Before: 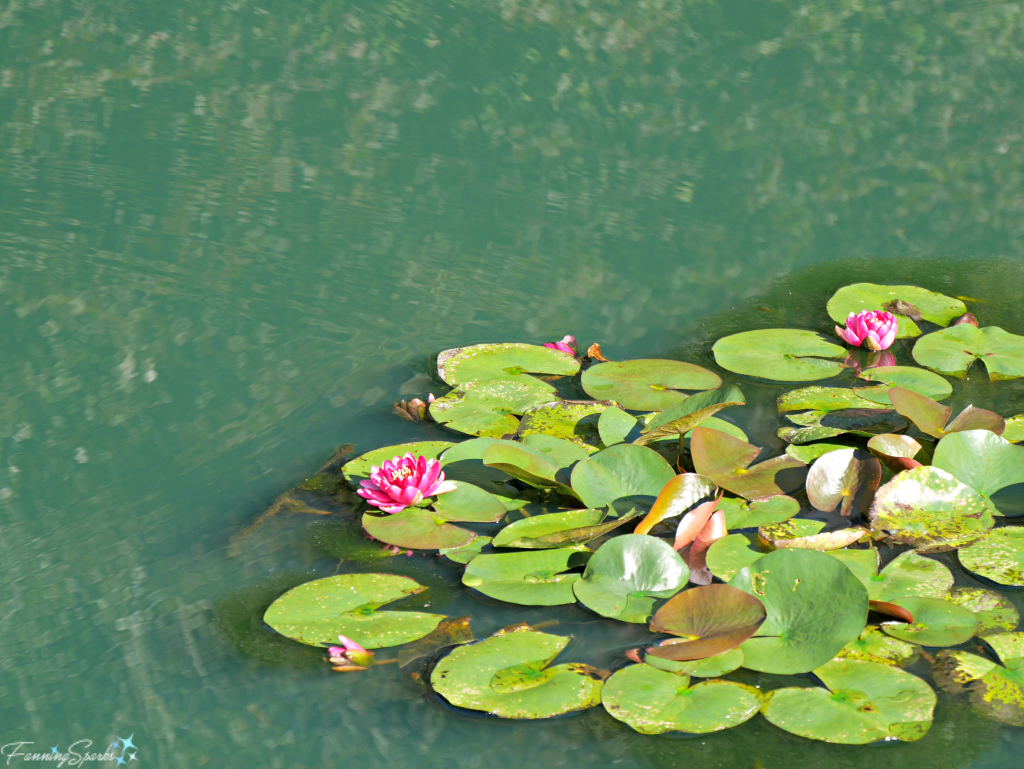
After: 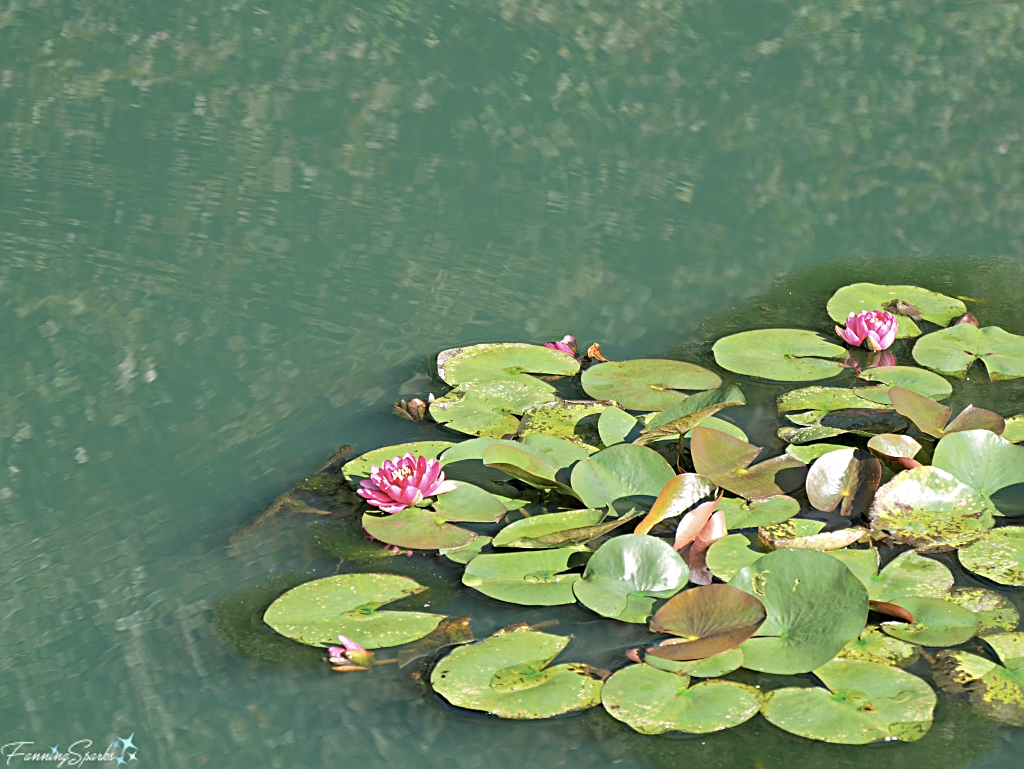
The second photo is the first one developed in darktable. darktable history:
sharpen: amount 0.601
color correction: highlights b* 0.019, saturation 0.768
